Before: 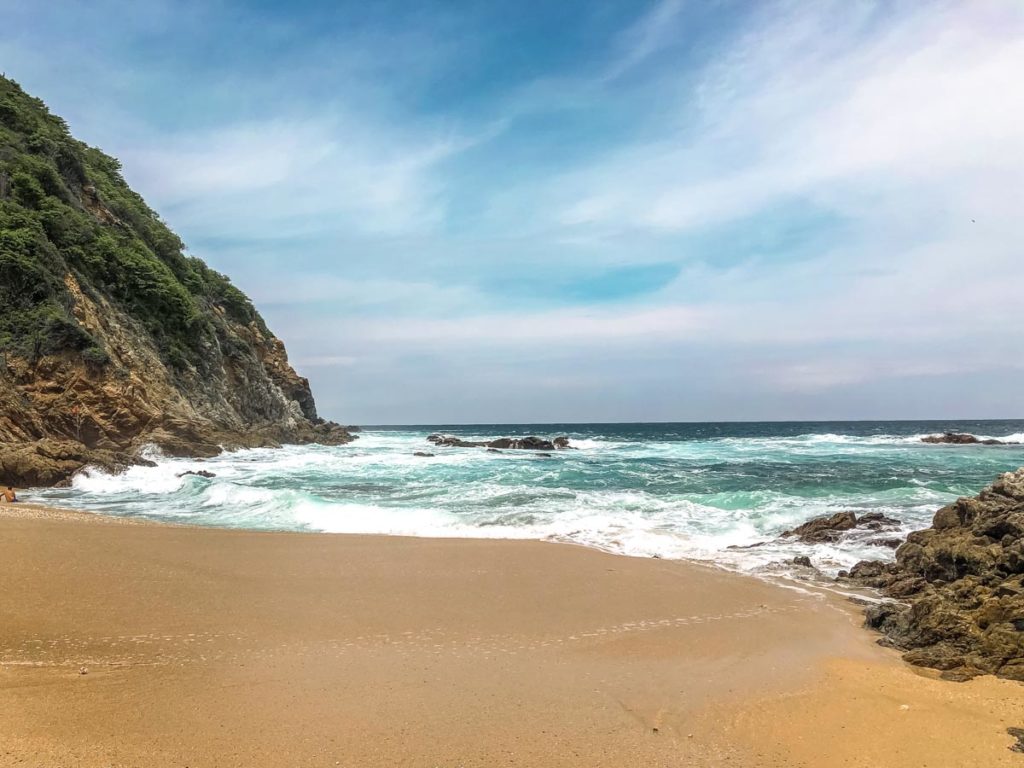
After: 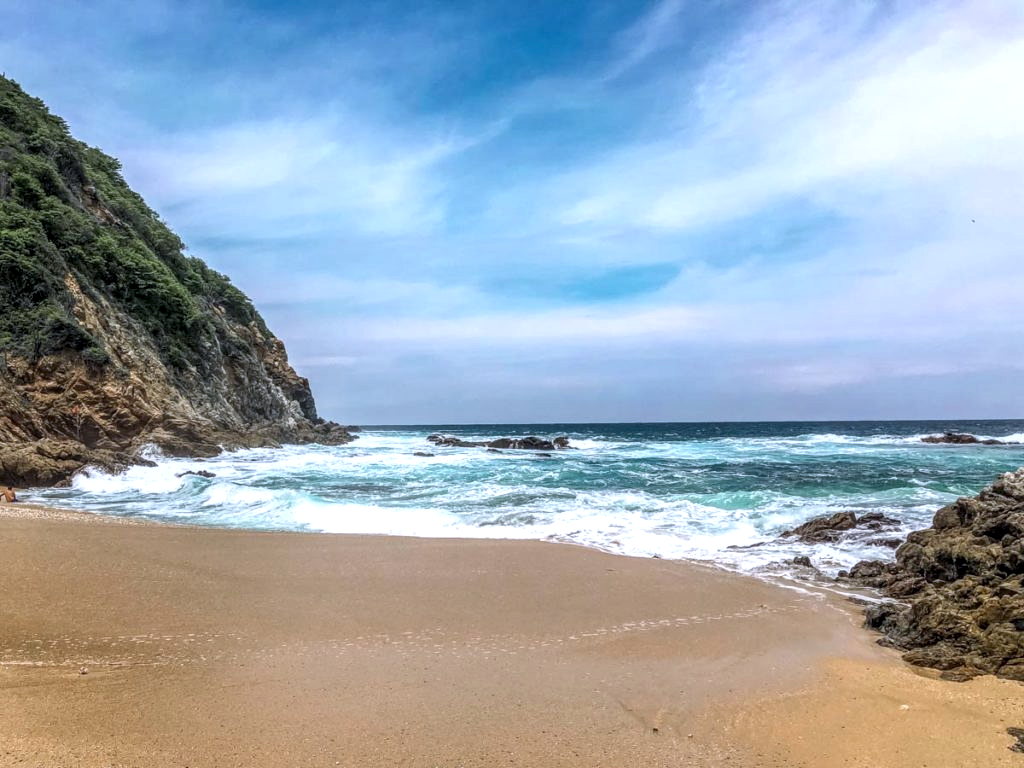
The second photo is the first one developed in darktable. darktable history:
color calibration: illuminant as shot in camera, x 0.37, y 0.382, temperature 4315.71 K
local contrast: highlights 63%, detail 143%, midtone range 0.426
